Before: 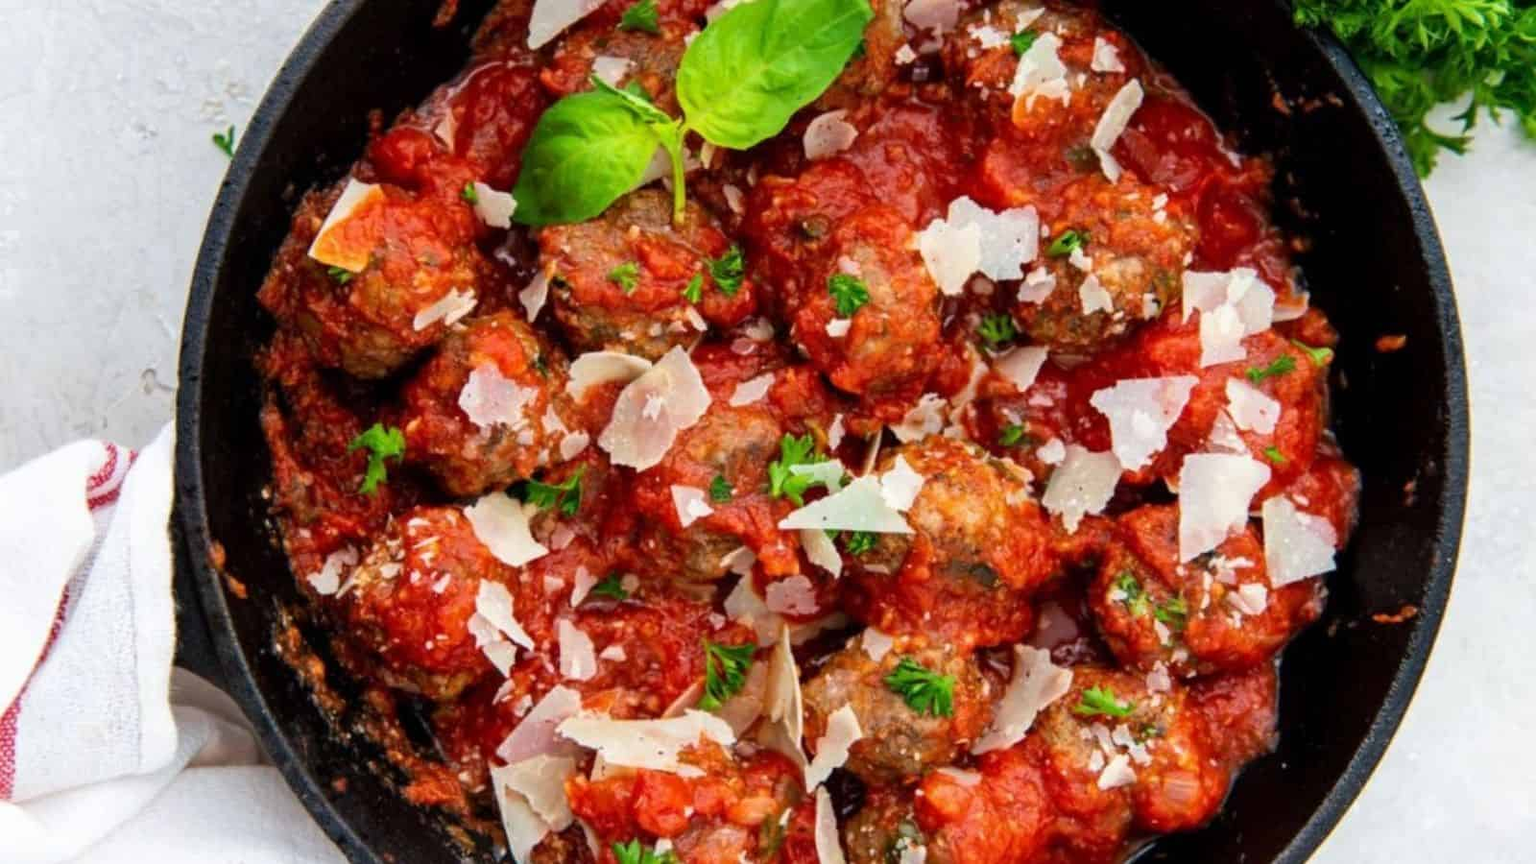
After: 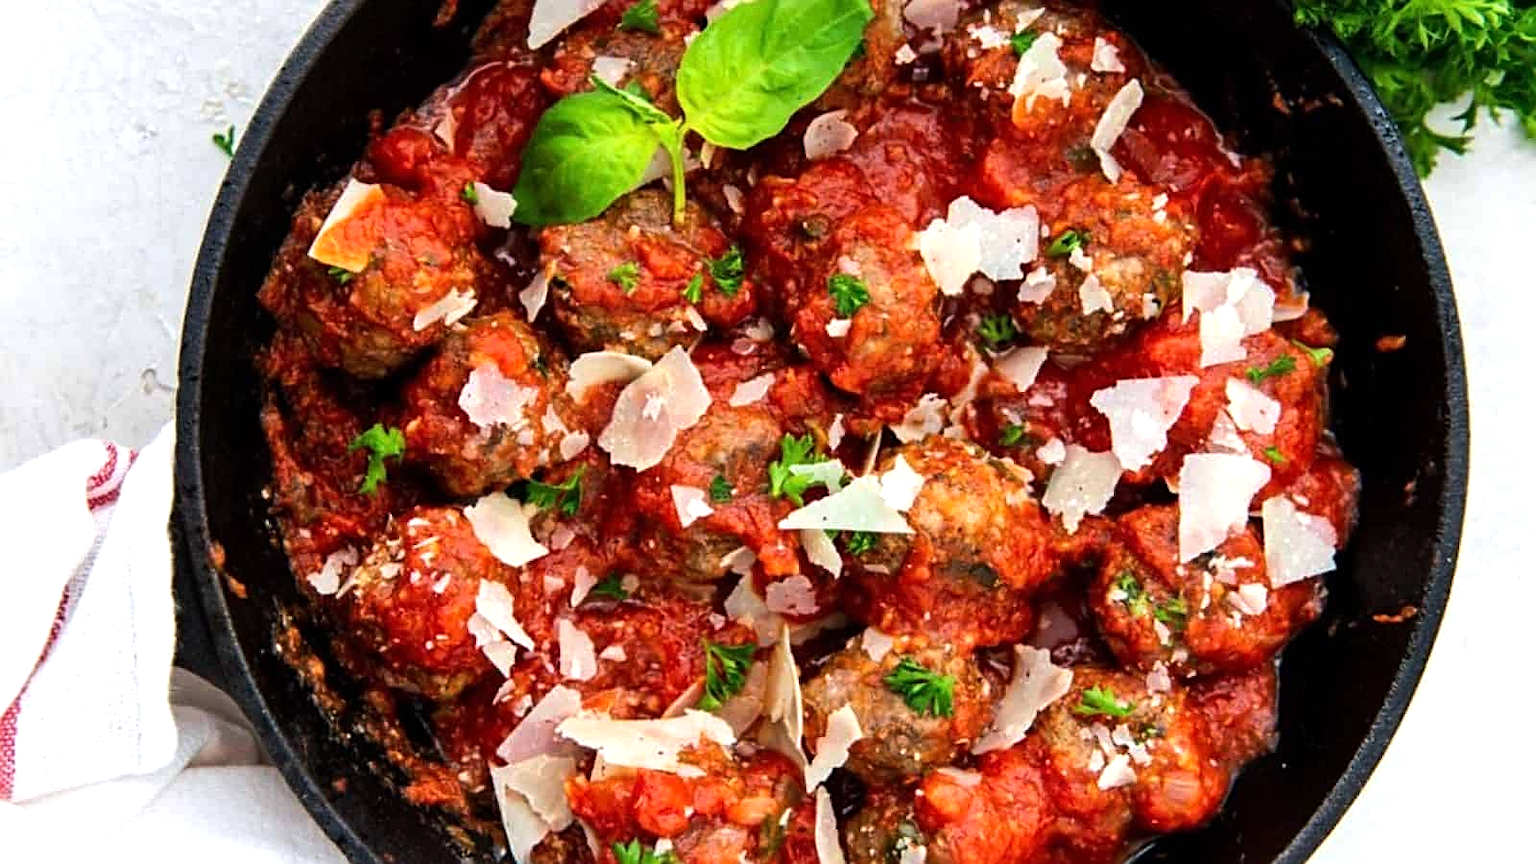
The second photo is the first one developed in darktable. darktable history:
tone equalizer: -8 EV -0.417 EV, -7 EV -0.389 EV, -6 EV -0.333 EV, -5 EV -0.222 EV, -3 EV 0.222 EV, -2 EV 0.333 EV, -1 EV 0.389 EV, +0 EV 0.417 EV, edges refinement/feathering 500, mask exposure compensation -1.57 EV, preserve details no
sharpen: radius 1.967
